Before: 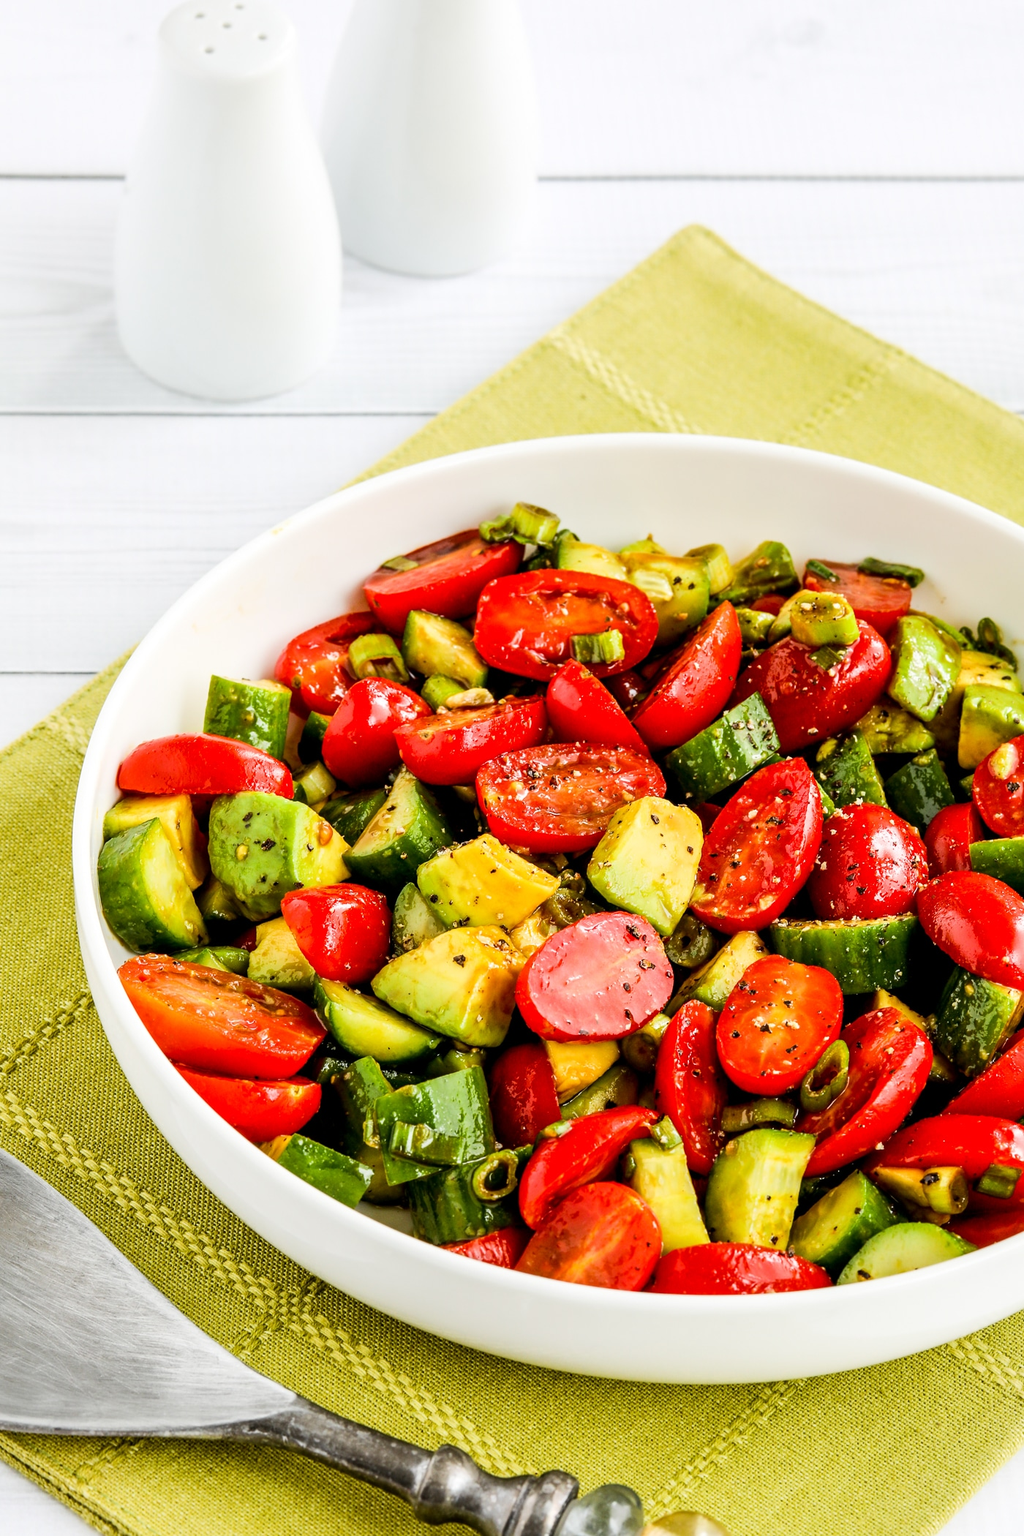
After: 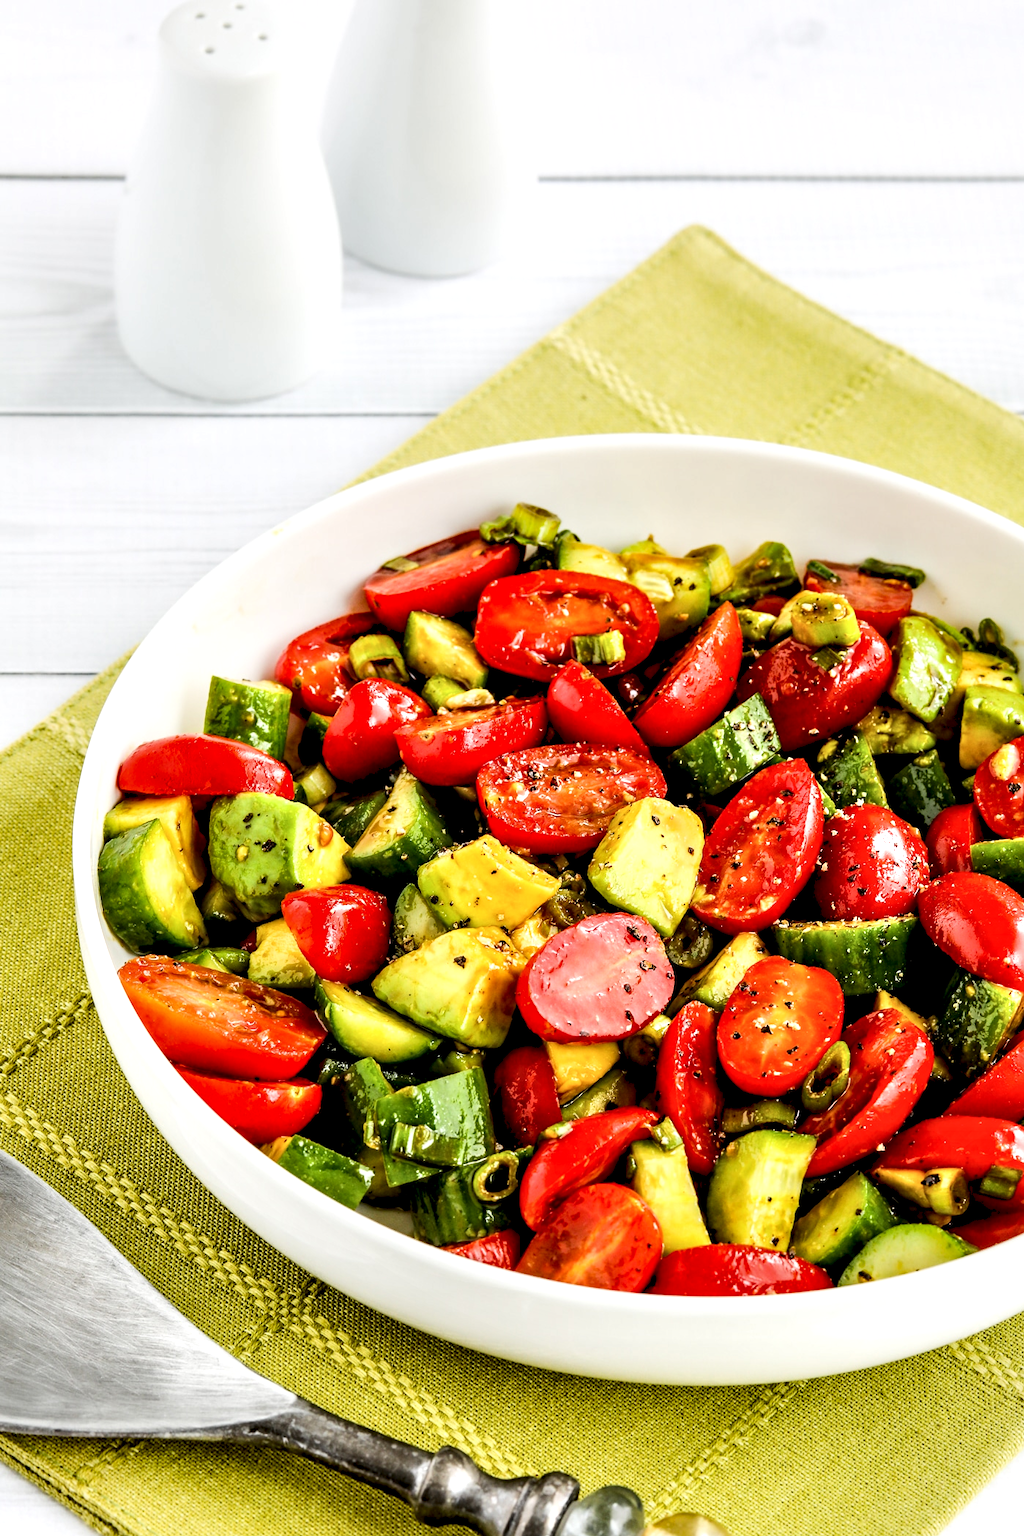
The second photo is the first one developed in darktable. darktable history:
crop: bottom 0.071%
levels: levels [0, 0.492, 0.984]
contrast equalizer: y [[0.586, 0.584, 0.576, 0.565, 0.552, 0.539], [0.5 ×6], [0.97, 0.959, 0.919, 0.859, 0.789, 0.717], [0 ×6], [0 ×6]]
